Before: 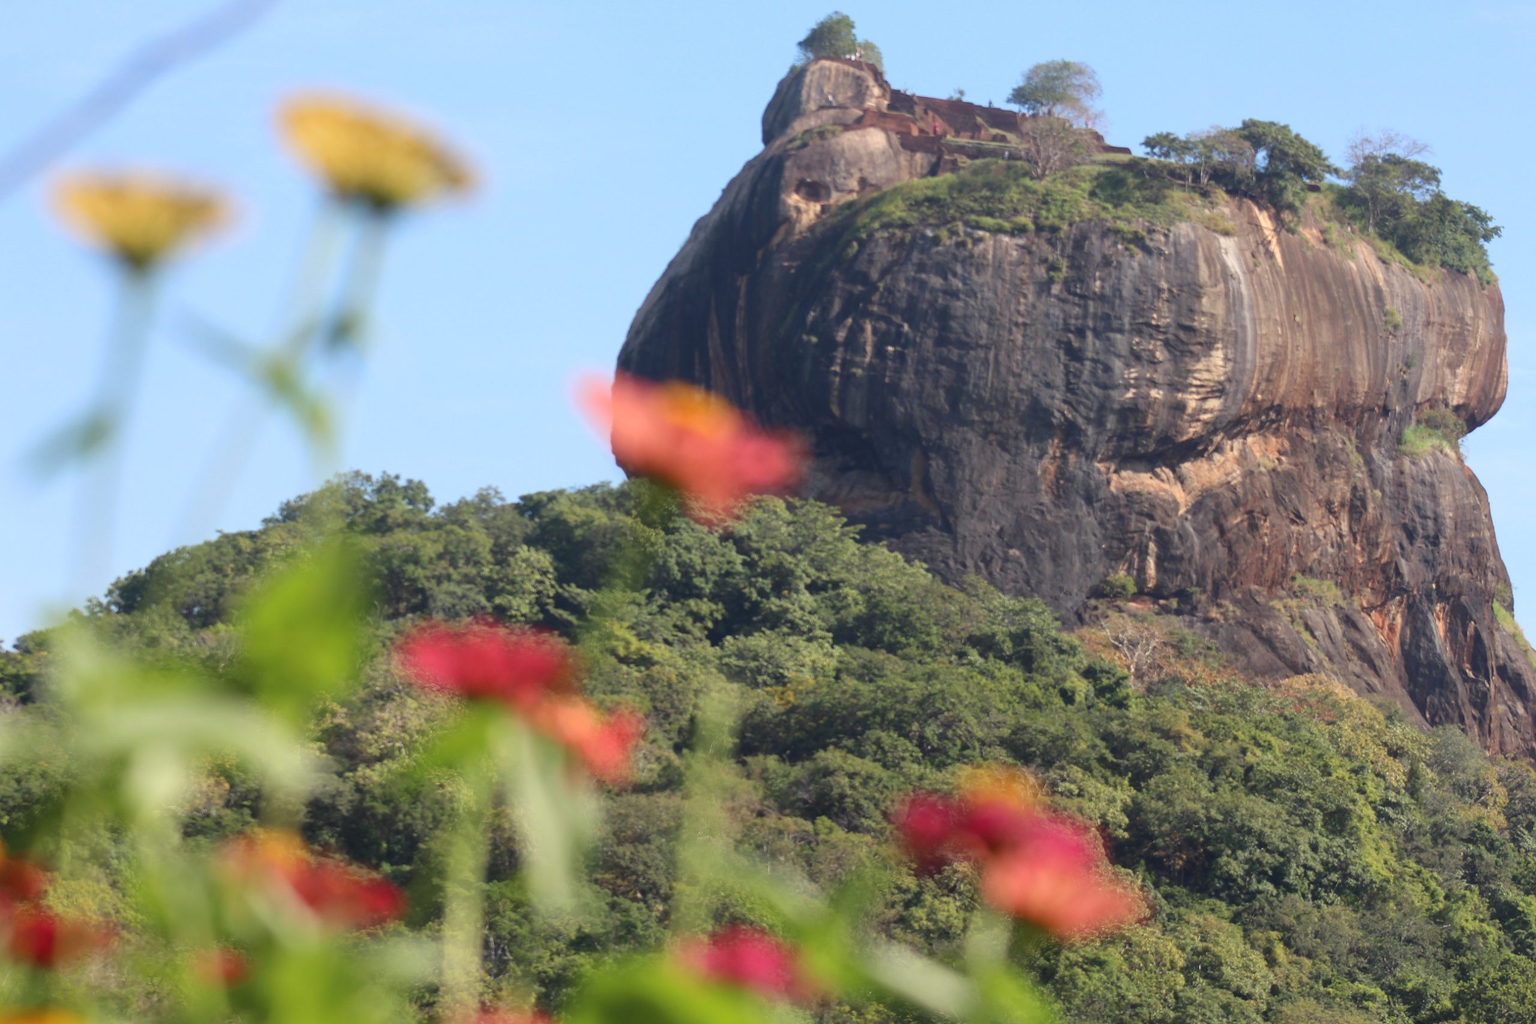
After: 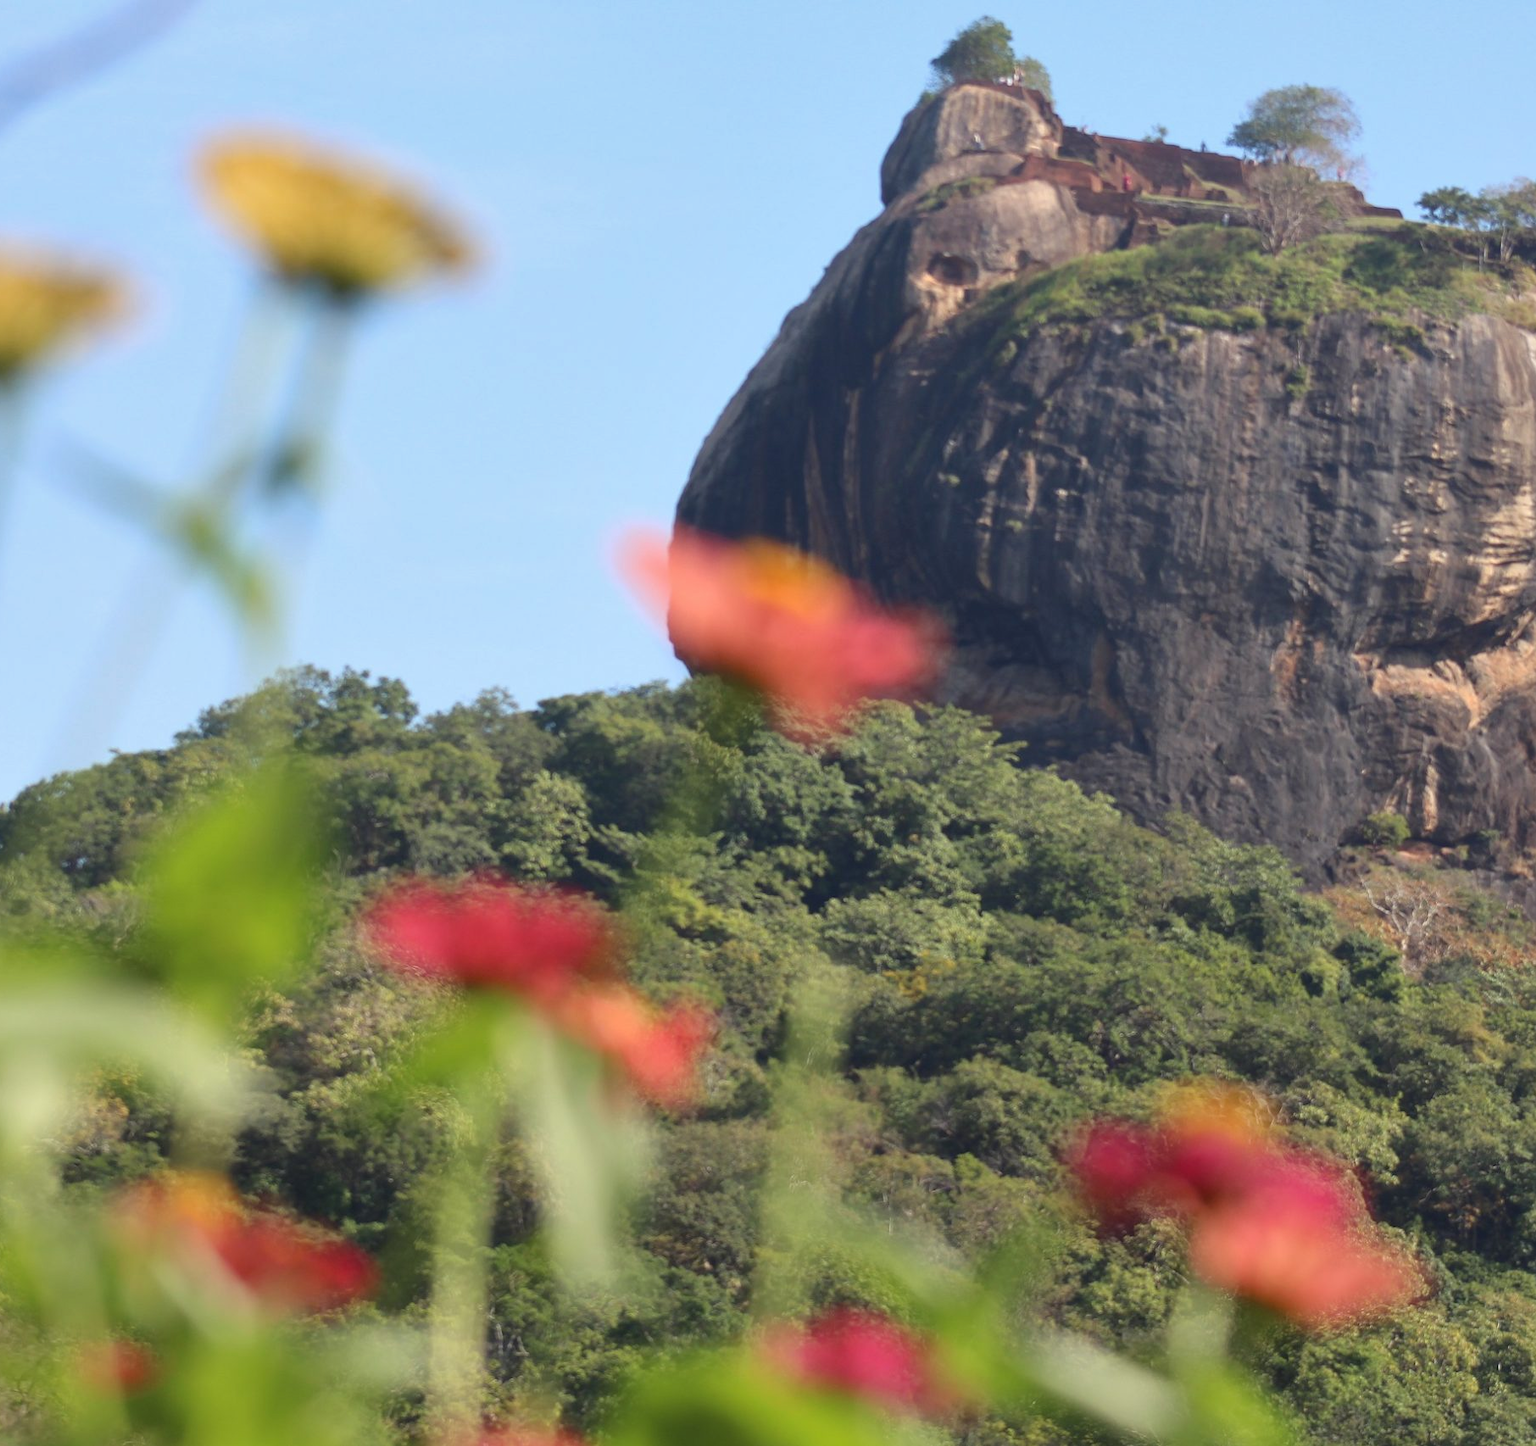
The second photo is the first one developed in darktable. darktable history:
shadows and highlights: shadows 37.27, highlights -28.18, soften with gaussian
crop and rotate: left 9.061%, right 20.142%
